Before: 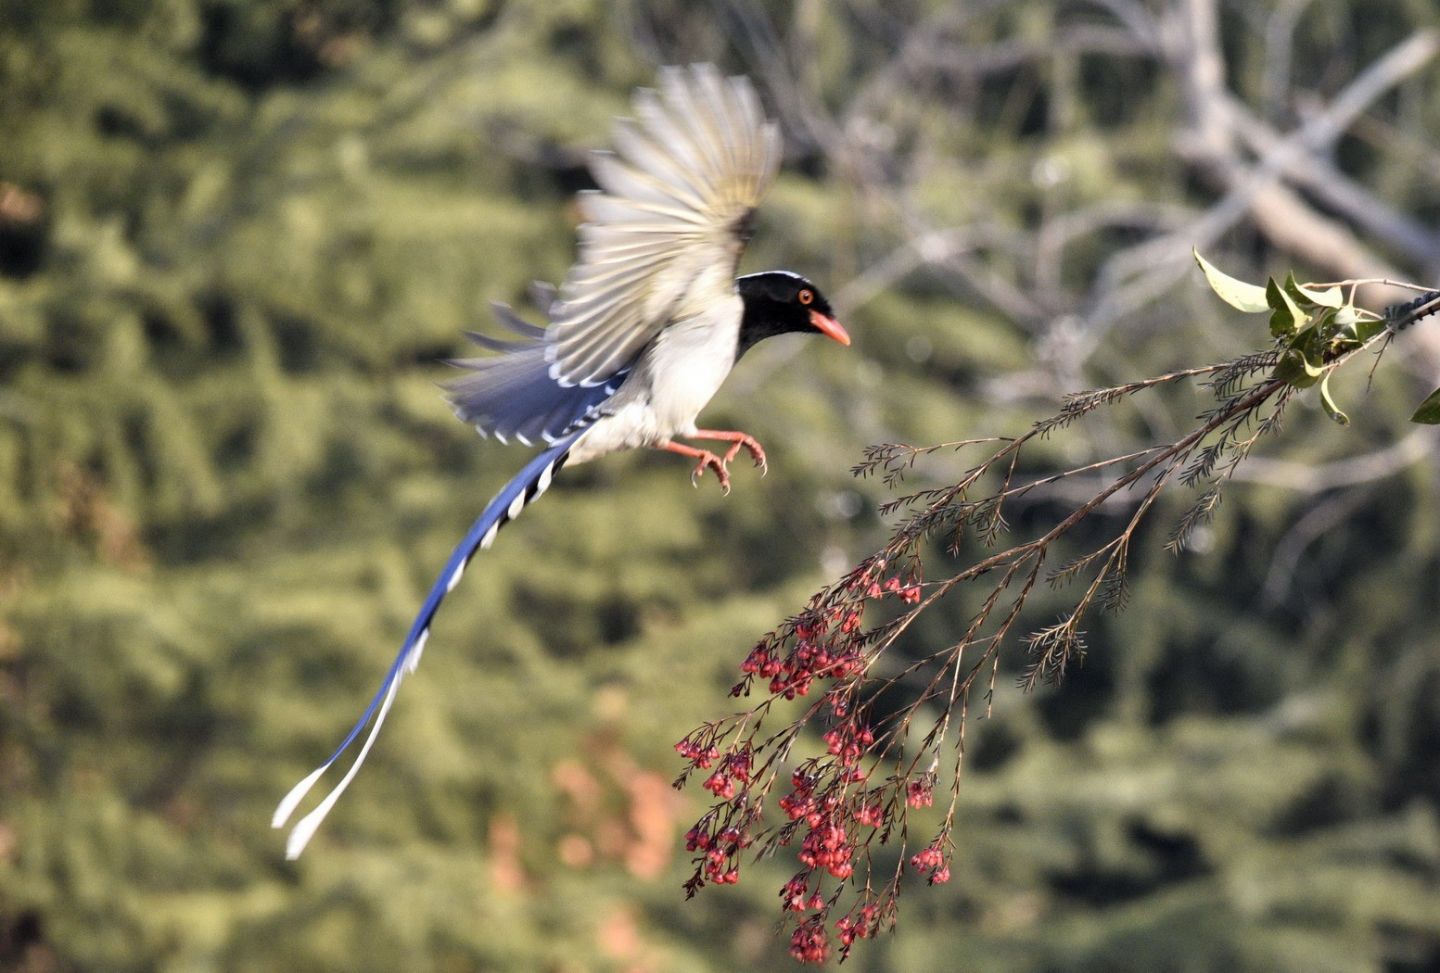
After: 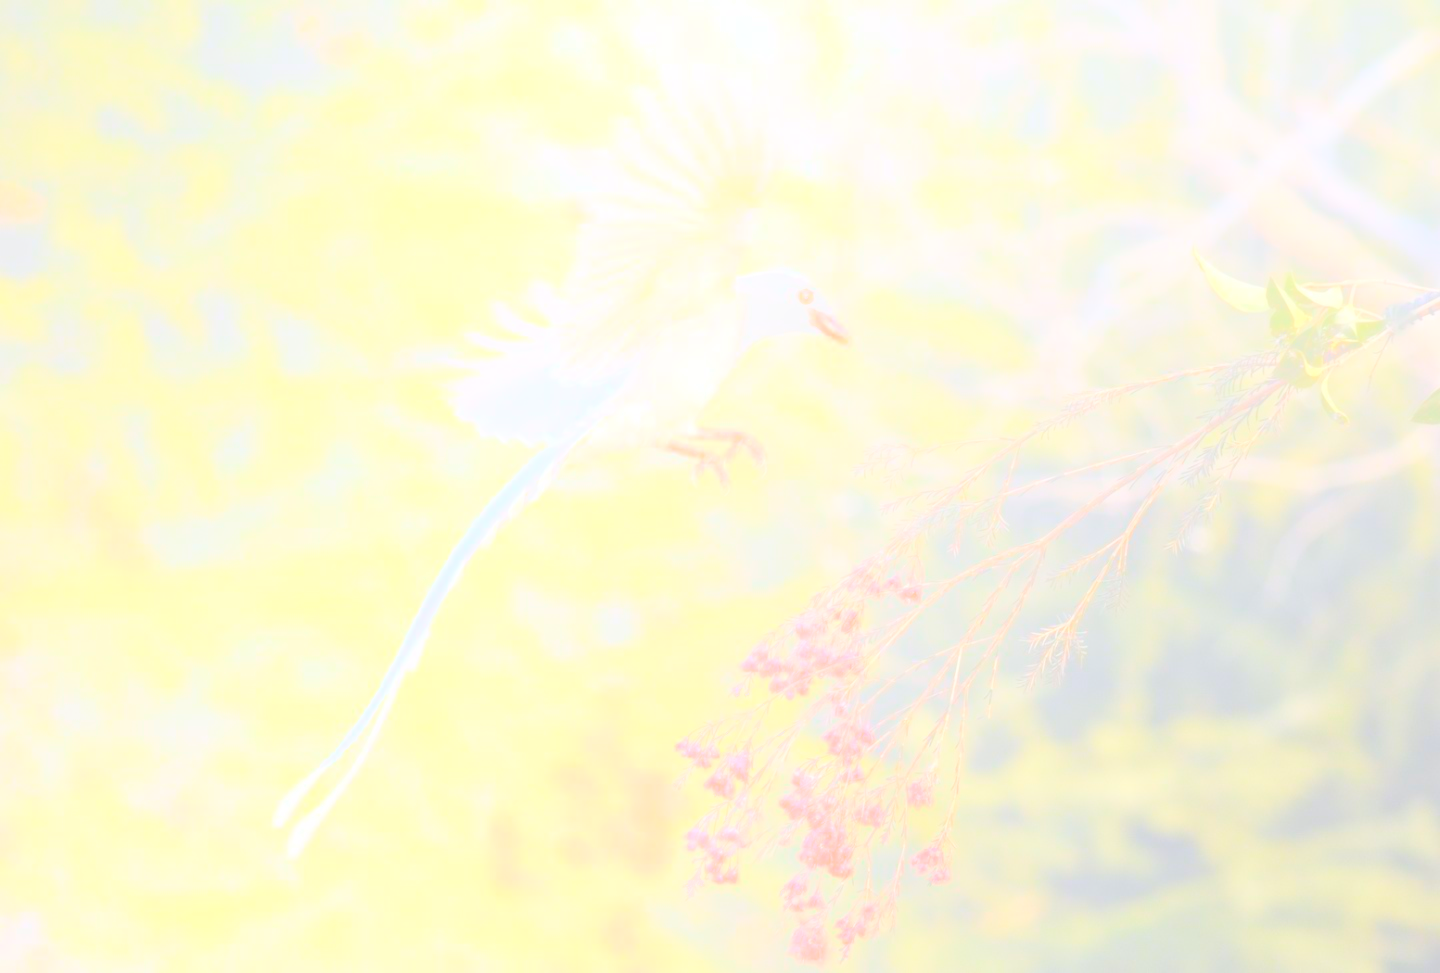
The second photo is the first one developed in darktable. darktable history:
bloom: size 85%, threshold 5%, strength 85%
contrast brightness saturation: contrast 0.05, brightness 0.06, saturation 0.01
exposure: compensate highlight preservation false
